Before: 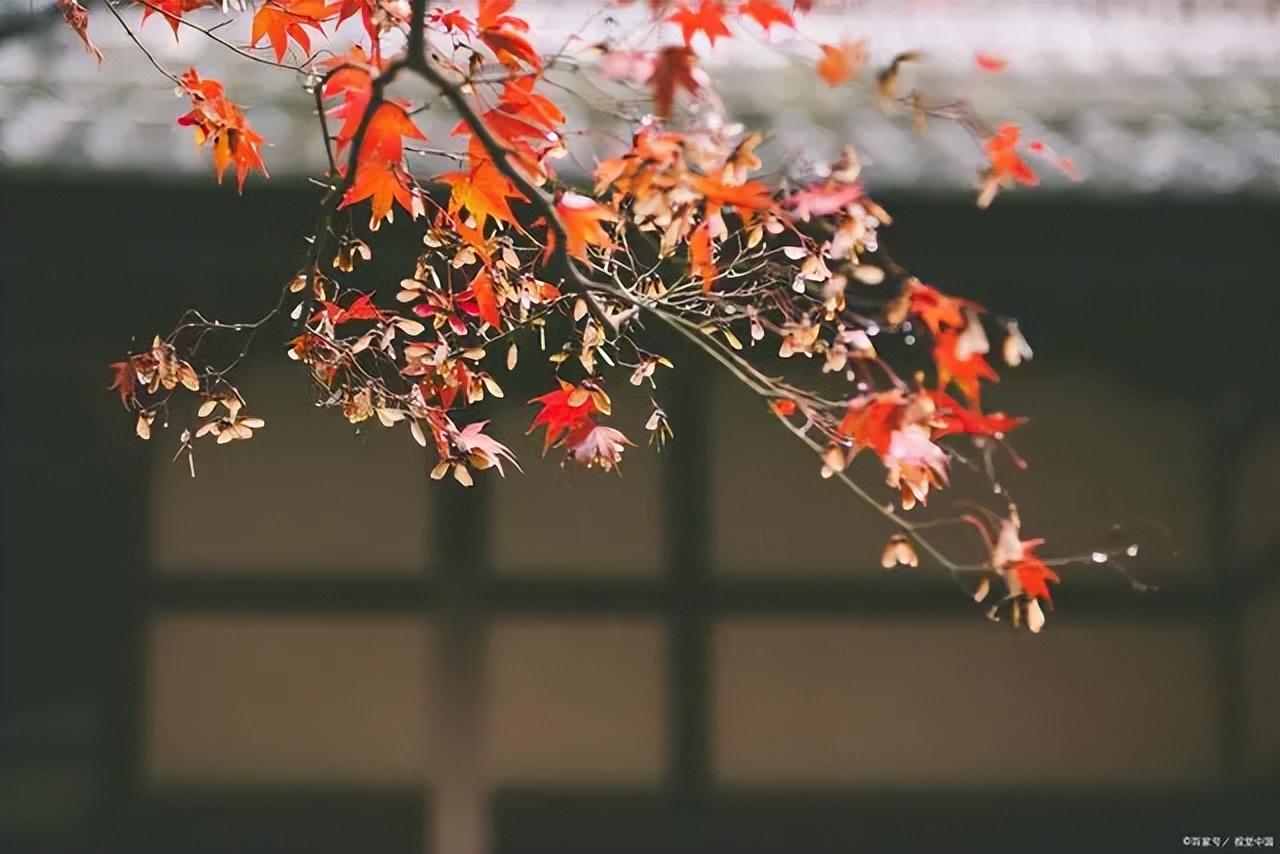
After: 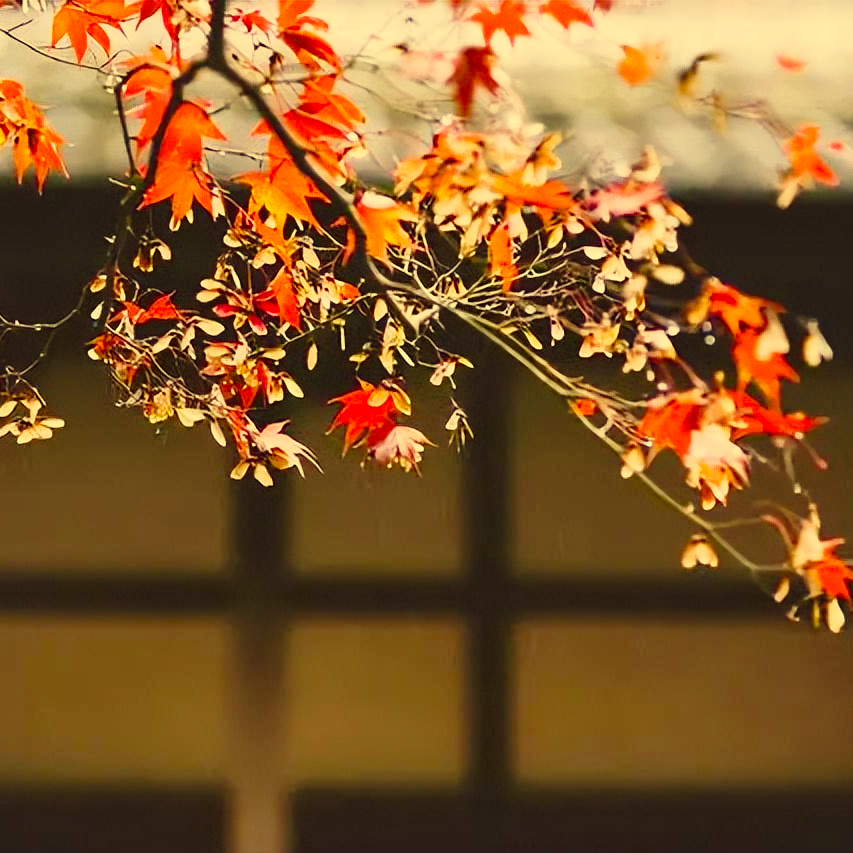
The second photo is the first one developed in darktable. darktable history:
color correction: highlights a* -0.542, highlights b* 39.6, shadows a* 9.47, shadows b* -0.383
tone curve: curves: ch0 [(0, 0.014) (0.17, 0.099) (0.392, 0.438) (0.725, 0.828) (0.872, 0.918) (1, 0.981)]; ch1 [(0, 0) (0.402, 0.36) (0.488, 0.466) (0.5, 0.499) (0.515, 0.515) (0.574, 0.595) (0.619, 0.65) (0.701, 0.725) (1, 1)]; ch2 [(0, 0) (0.432, 0.422) (0.486, 0.49) (0.503, 0.503) (0.523, 0.554) (0.562, 0.606) (0.644, 0.694) (0.717, 0.753) (1, 0.991)], preserve colors none
crop and rotate: left 15.64%, right 17.699%
